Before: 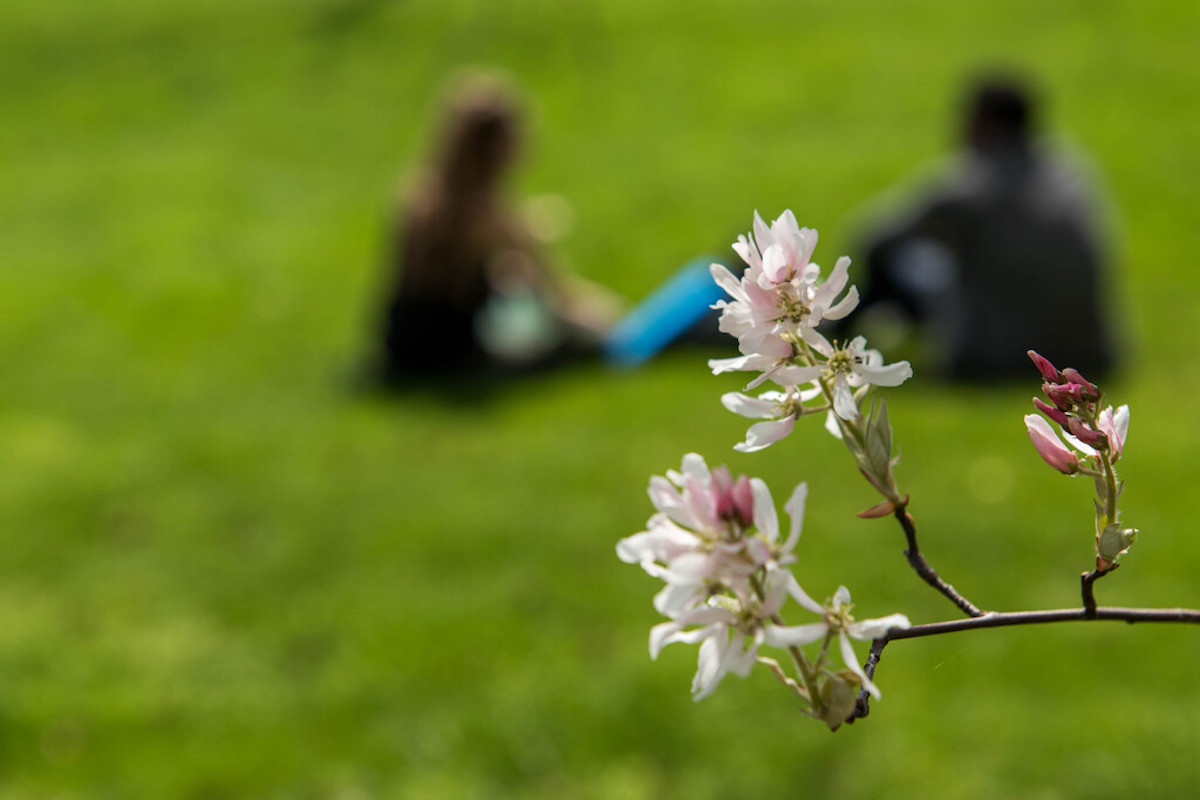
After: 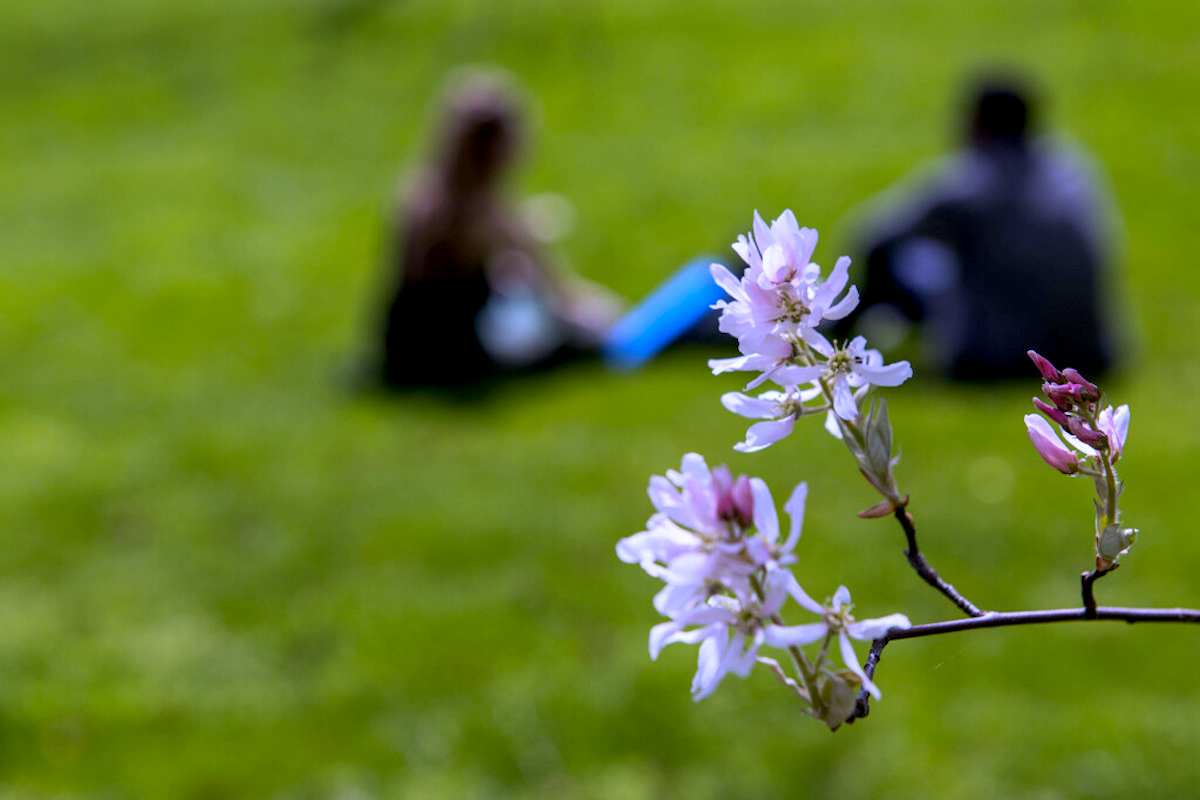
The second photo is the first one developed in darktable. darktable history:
white balance: red 0.98, blue 1.61
exposure: black level correction 0.007, compensate highlight preservation false
